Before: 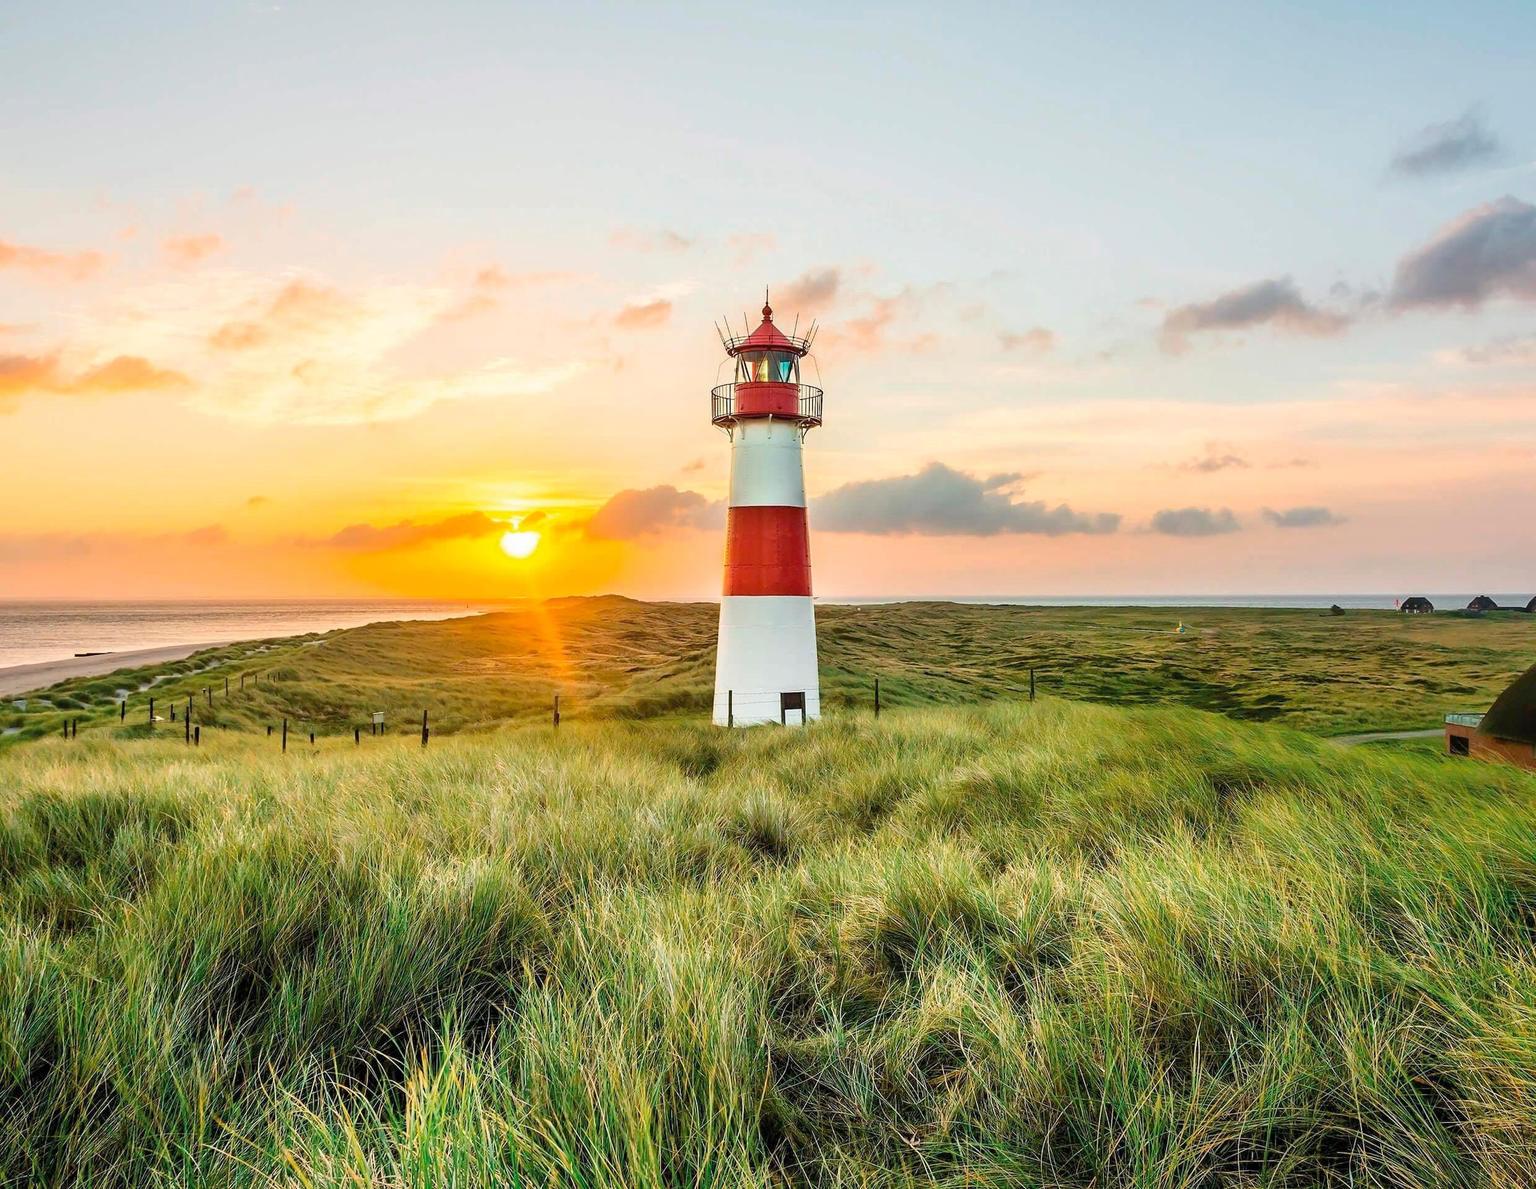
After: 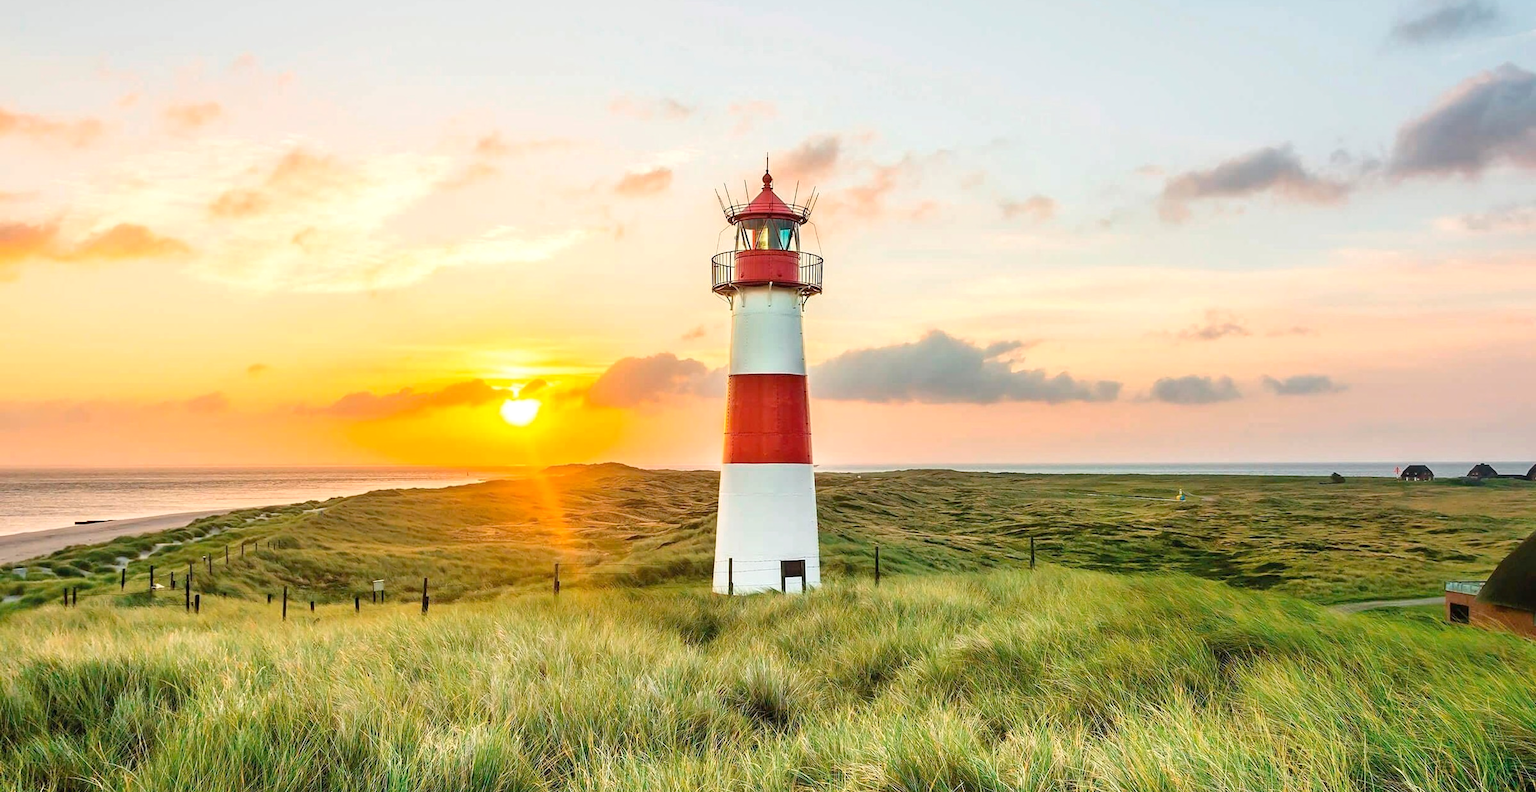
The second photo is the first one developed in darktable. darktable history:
crop: top 11.147%, bottom 22.084%
exposure: exposure 0.129 EV, compensate exposure bias true, compensate highlight preservation false
